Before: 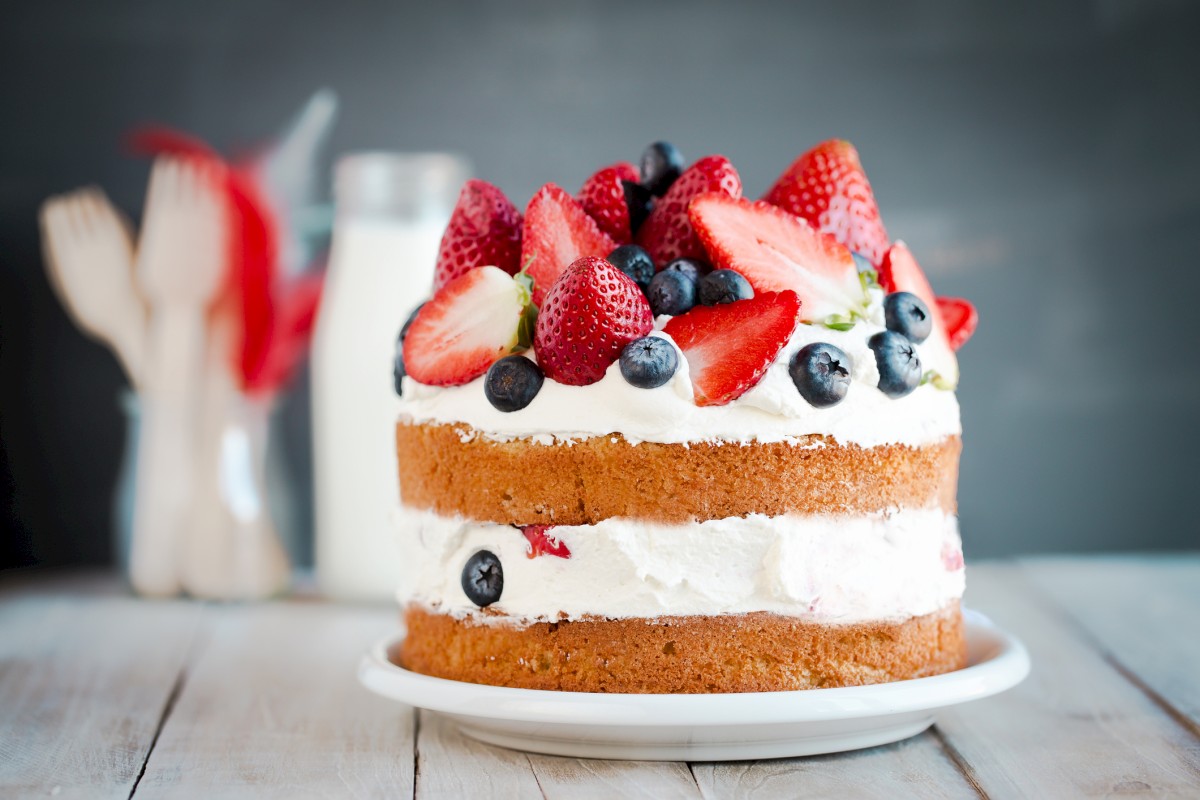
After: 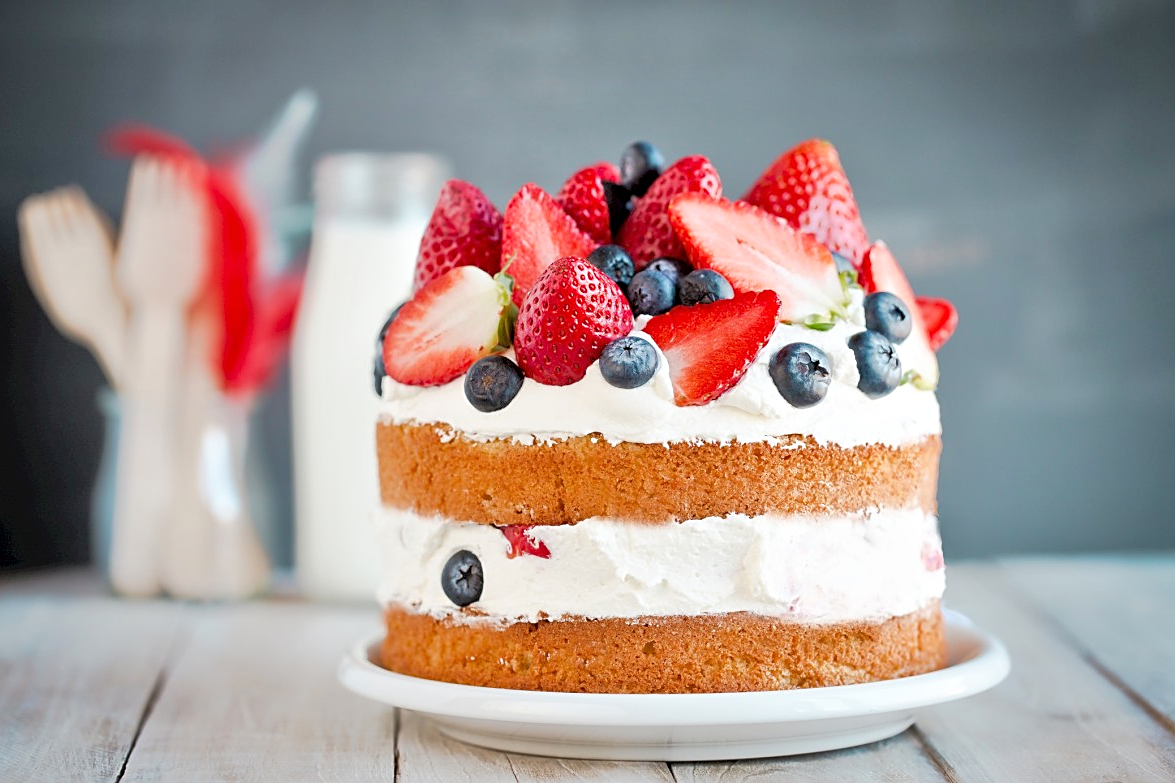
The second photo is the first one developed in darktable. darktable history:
tone equalizer: -7 EV 0.15 EV, -6 EV 0.6 EV, -5 EV 1.15 EV, -4 EV 1.33 EV, -3 EV 1.15 EV, -2 EV 0.6 EV, -1 EV 0.15 EV, mask exposure compensation -0.5 EV
sharpen: on, module defaults
crop: left 1.743%, right 0.268%, bottom 2.011%
